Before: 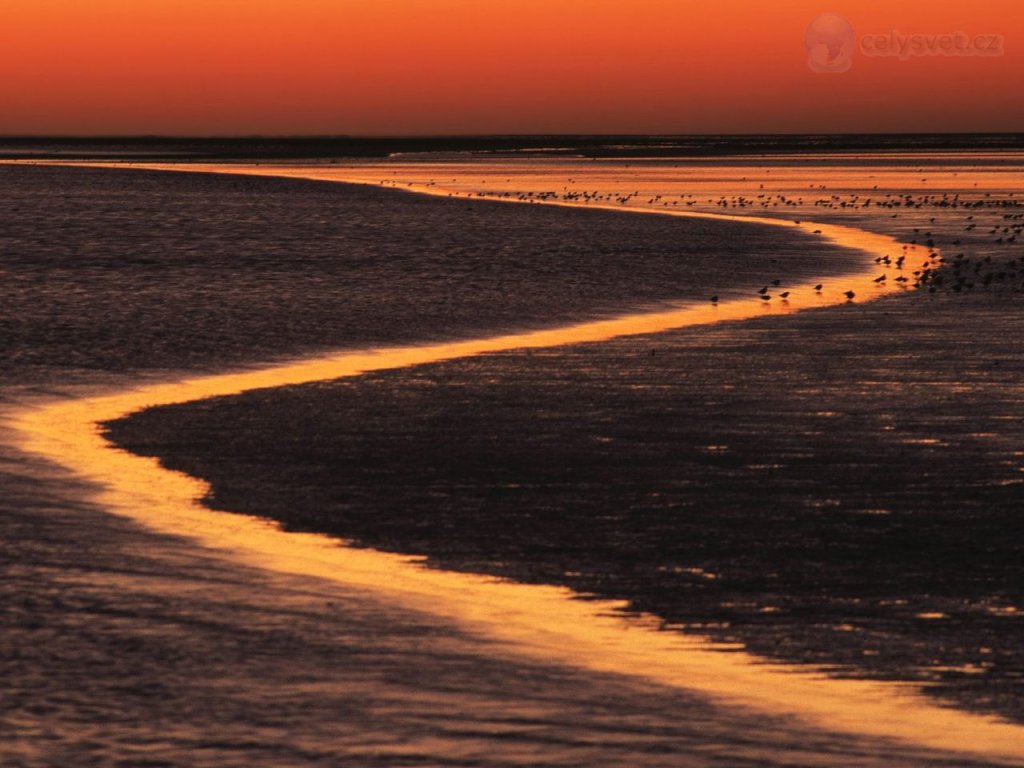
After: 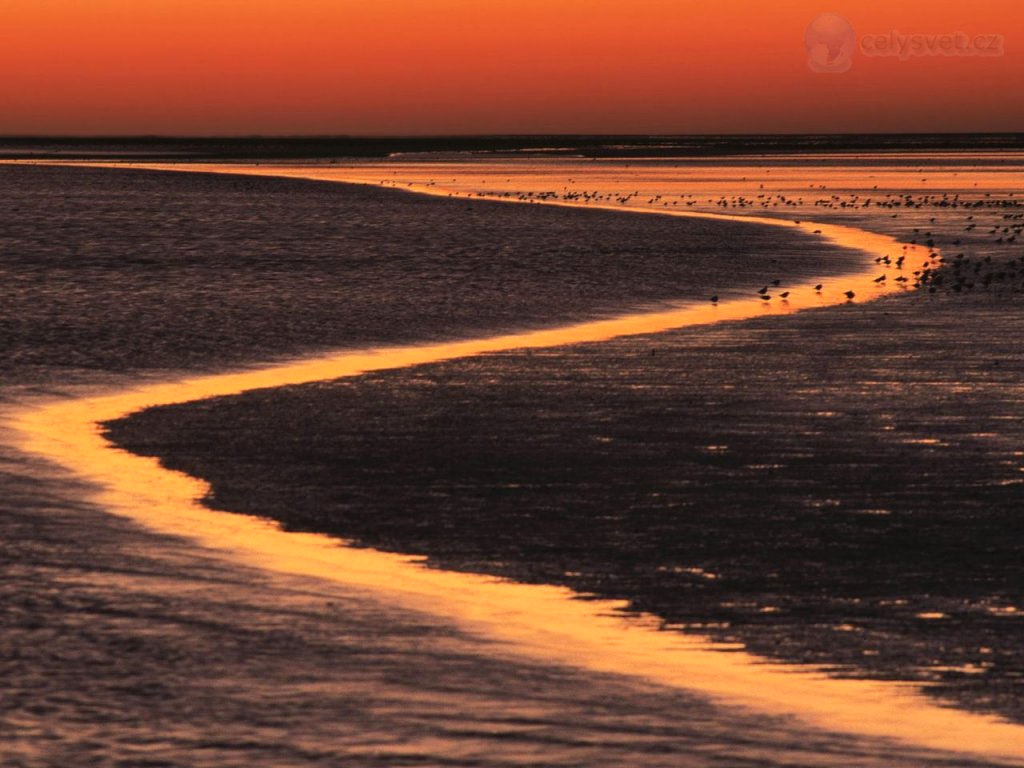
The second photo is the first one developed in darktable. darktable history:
shadows and highlights: radius 262, soften with gaussian
